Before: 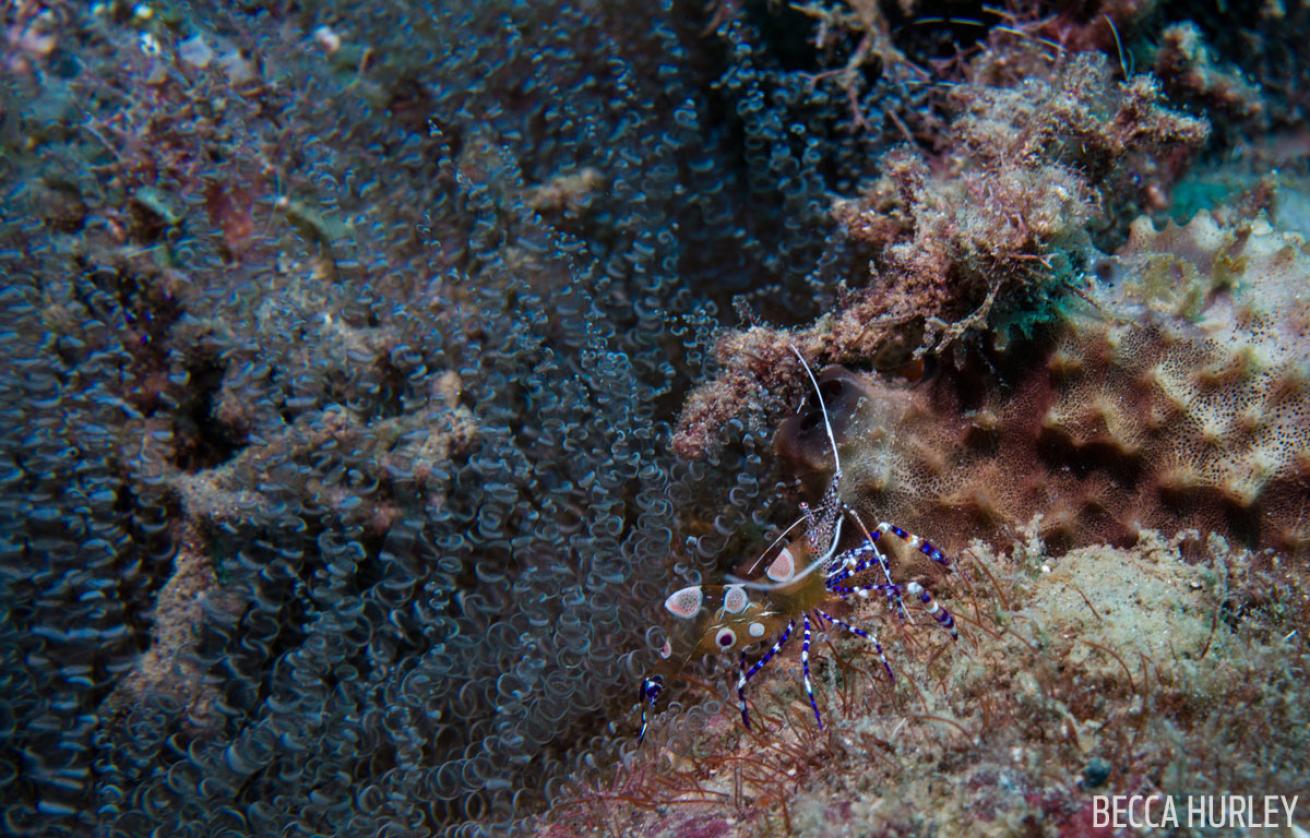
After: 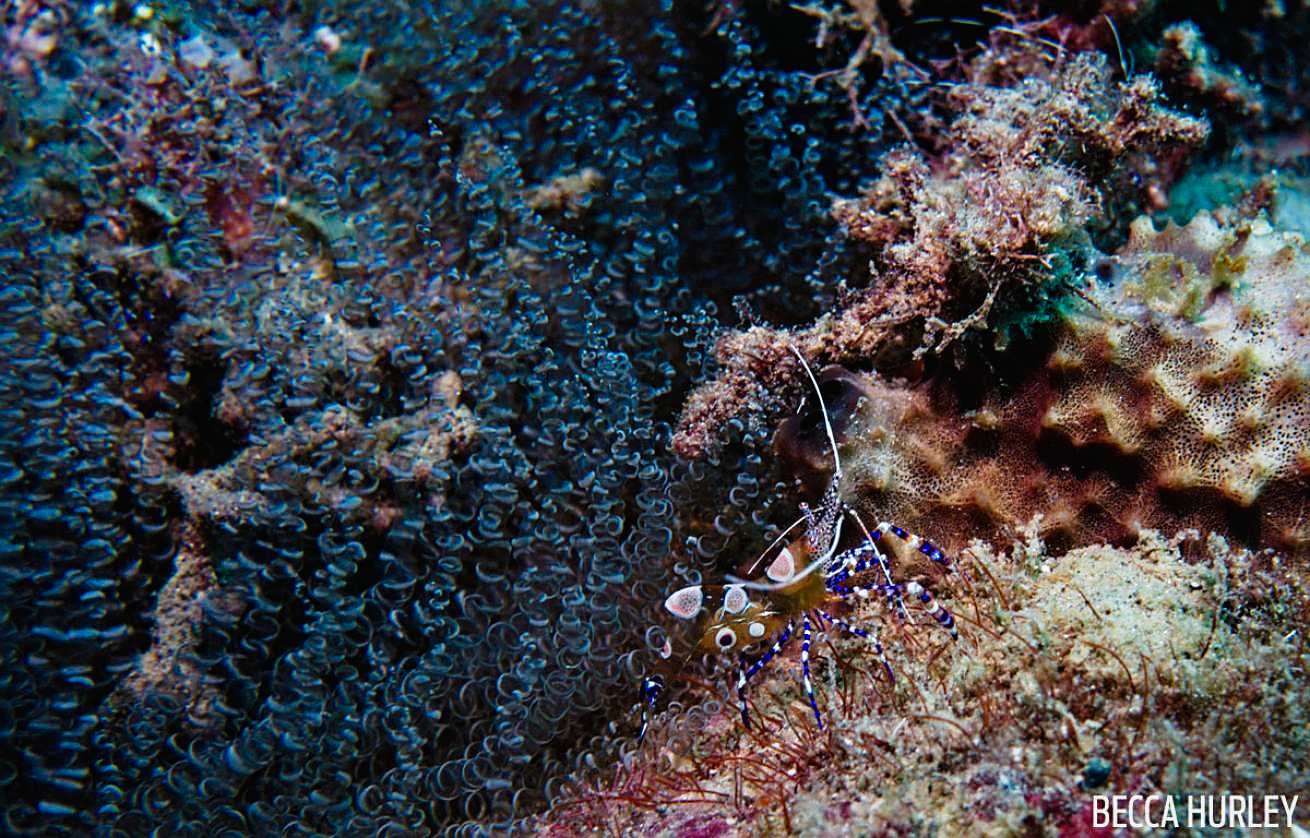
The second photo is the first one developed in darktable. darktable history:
haze removal: compatibility mode true, adaptive false
tone curve: curves: ch0 [(0, 0.011) (0.053, 0.026) (0.174, 0.115) (0.398, 0.444) (0.673, 0.775) (0.829, 0.906) (0.991, 0.981)]; ch1 [(0, 0) (0.276, 0.206) (0.409, 0.383) (0.473, 0.458) (0.492, 0.501) (0.512, 0.513) (0.54, 0.543) (0.585, 0.617) (0.659, 0.686) (0.78, 0.8) (1, 1)]; ch2 [(0, 0) (0.438, 0.449) (0.473, 0.469) (0.503, 0.5) (0.523, 0.534) (0.562, 0.594) (0.612, 0.635) (0.695, 0.713) (1, 1)], preserve colors none
sharpen: on, module defaults
